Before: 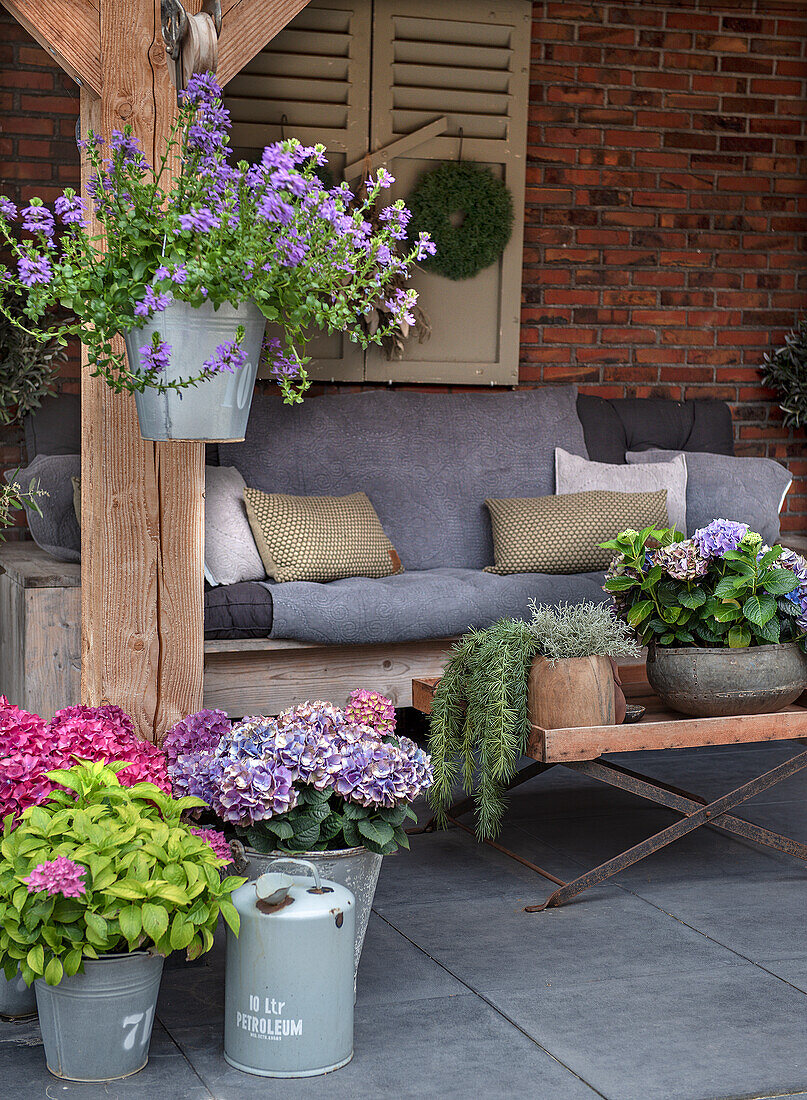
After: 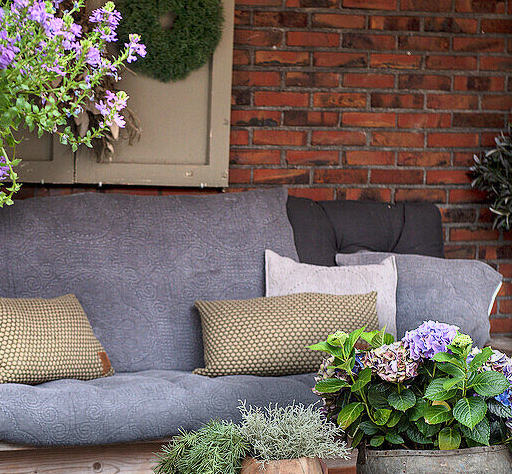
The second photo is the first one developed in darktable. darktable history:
base curve: curves: ch0 [(0, 0) (0.088, 0.125) (0.176, 0.251) (0.354, 0.501) (0.613, 0.749) (1, 0.877)]
exposure: exposure -0.058 EV, compensate exposure bias true, compensate highlight preservation false
crop: left 36.029%, top 18.05%, right 0.458%, bottom 38.769%
